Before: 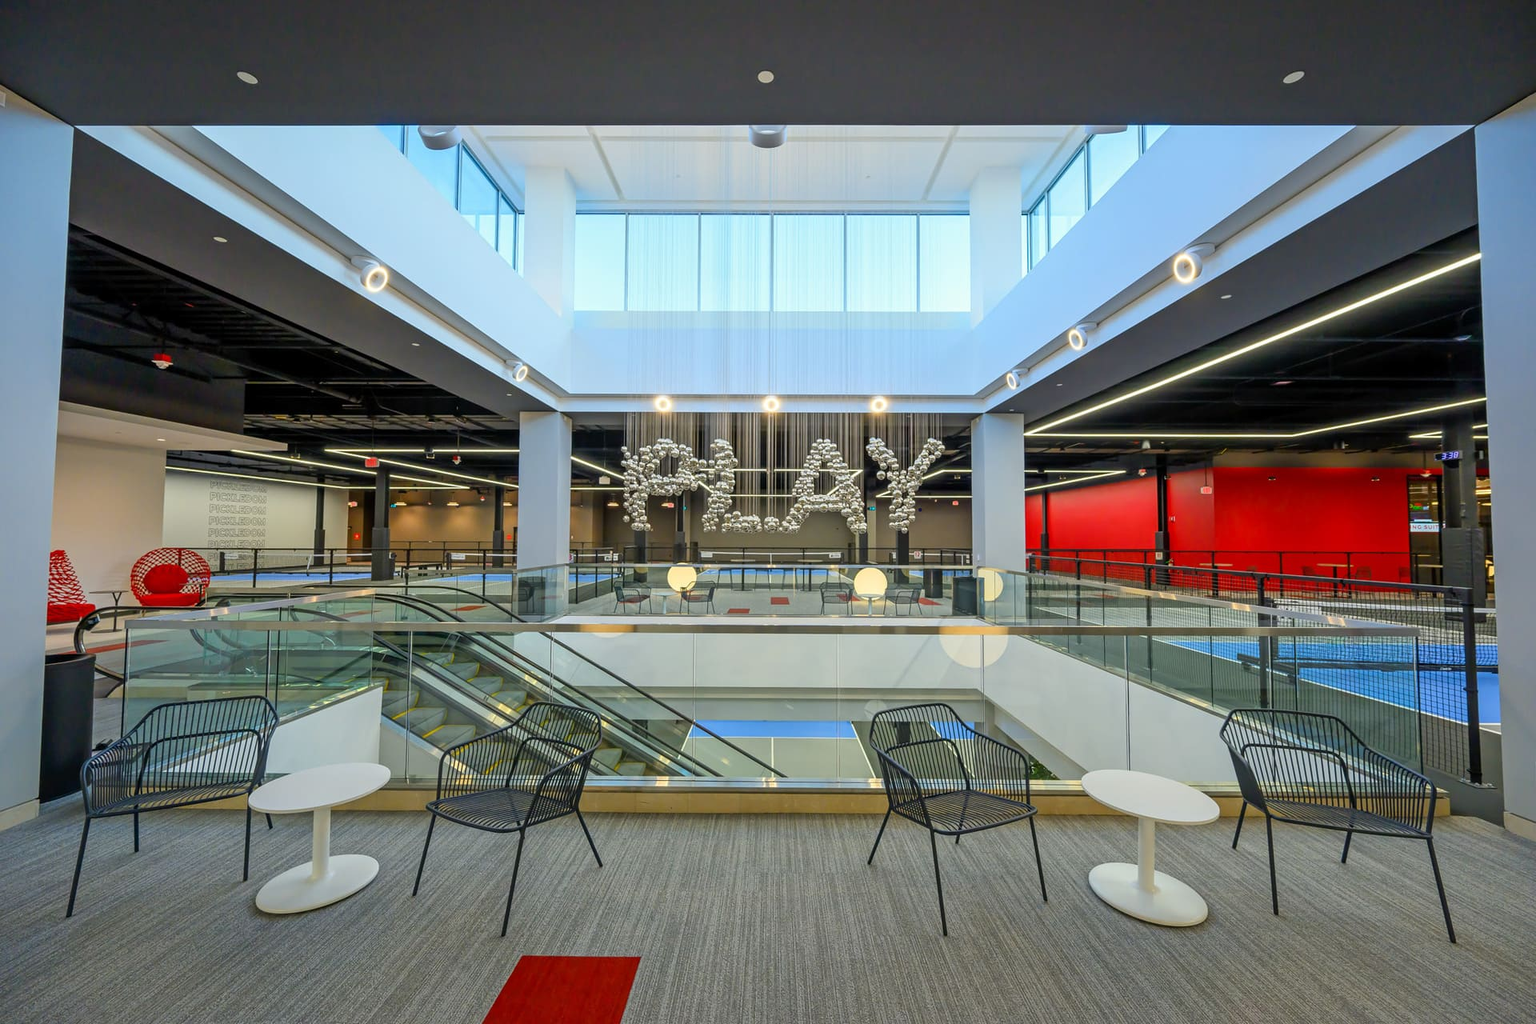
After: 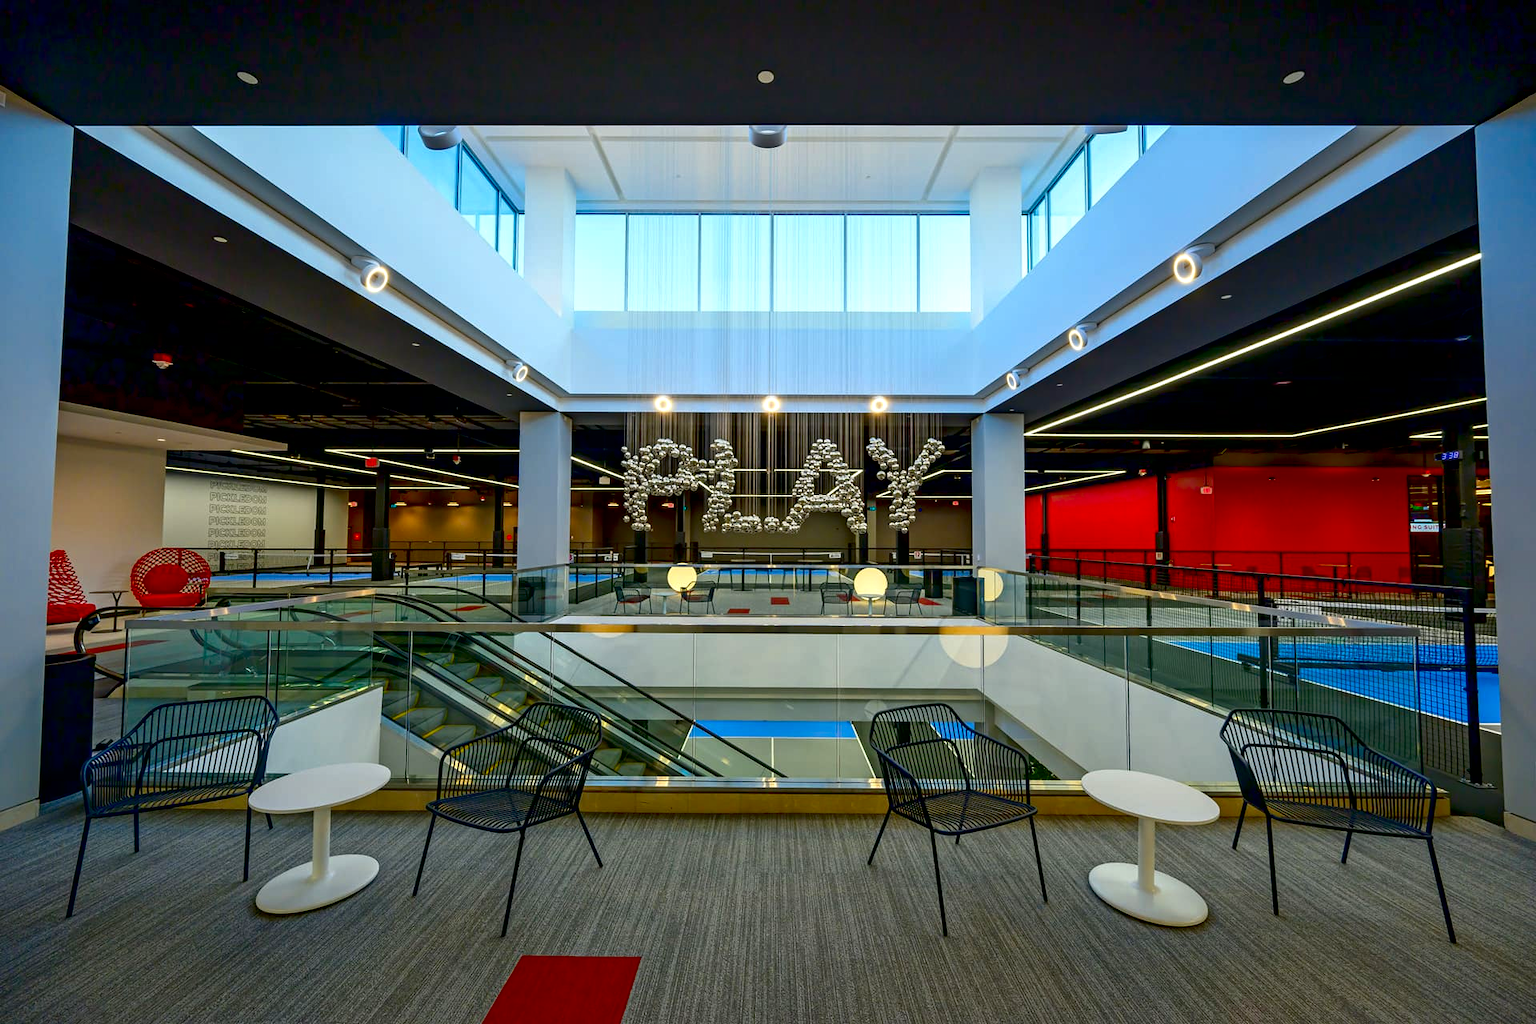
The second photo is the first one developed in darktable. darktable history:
exposure: black level correction 0.025, exposure 0.182 EV, compensate highlight preservation false
contrast brightness saturation: brightness -0.25, saturation 0.2
